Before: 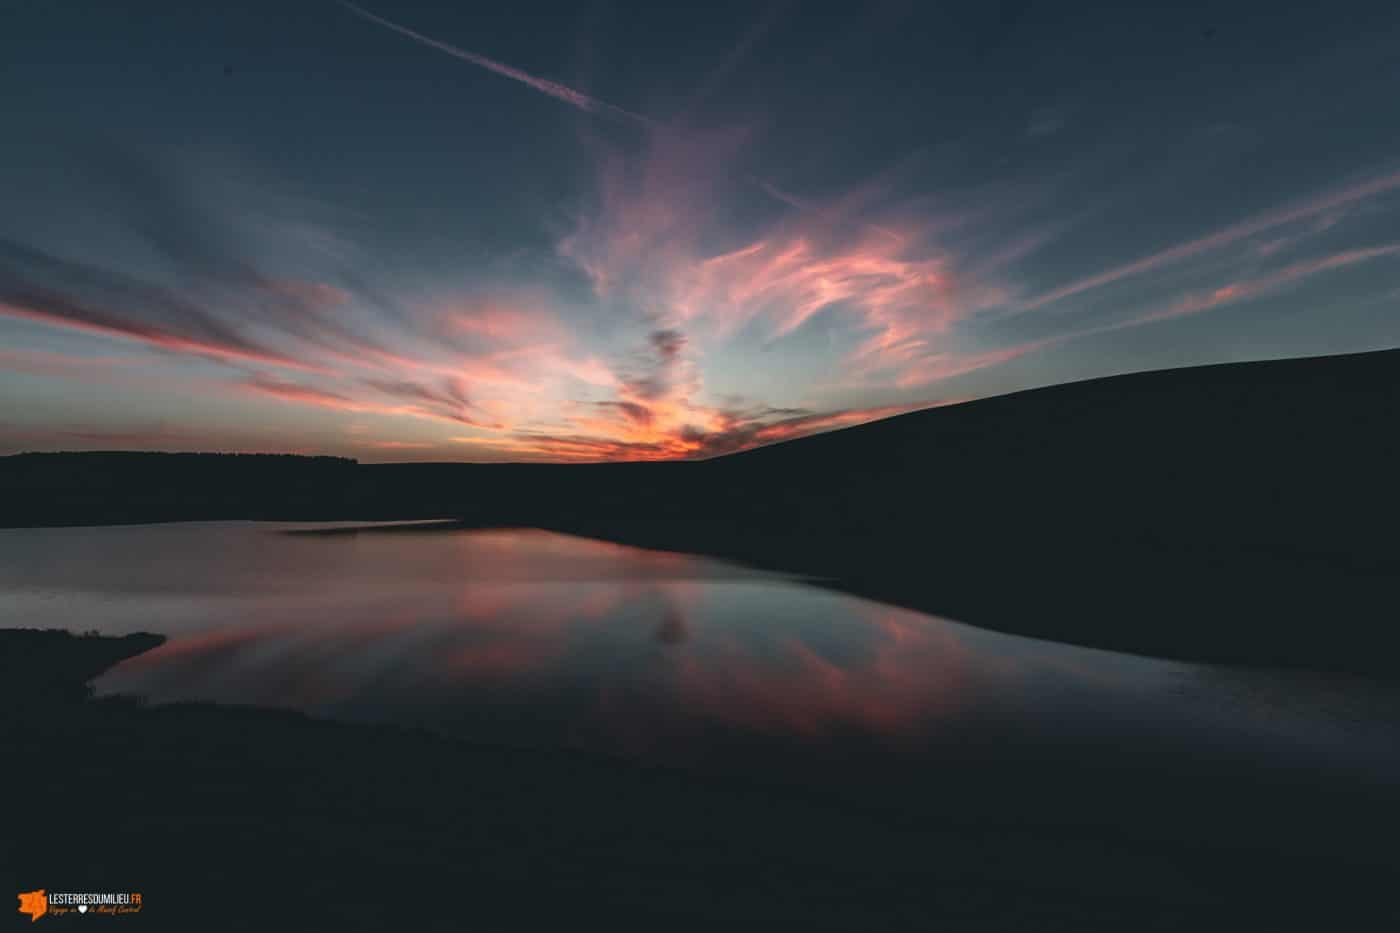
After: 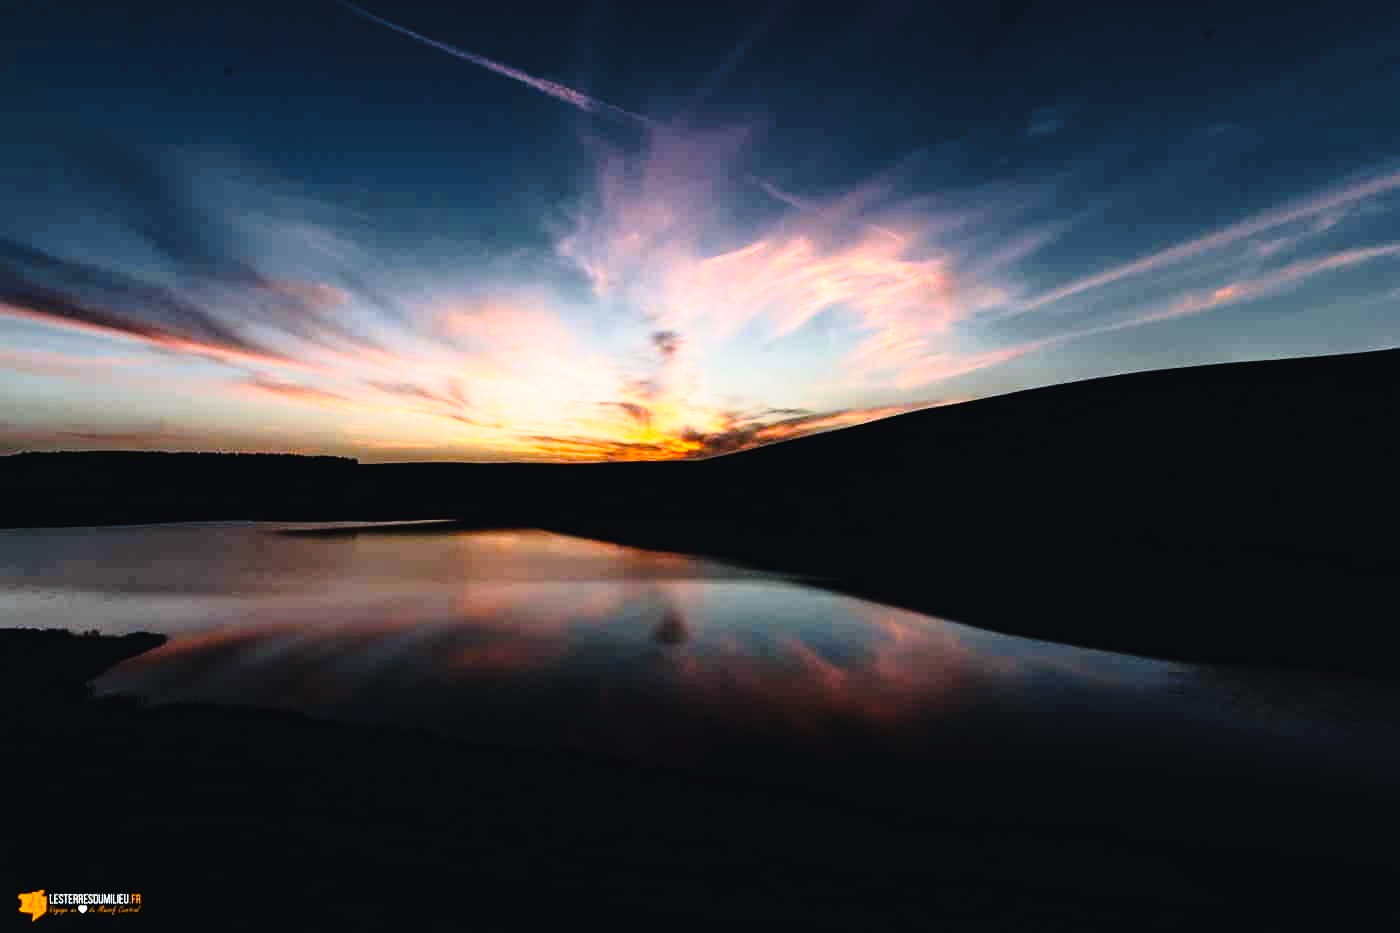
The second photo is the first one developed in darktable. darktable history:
tone curve: curves: ch0 [(0, 0) (0.042, 0.01) (0.223, 0.123) (0.59, 0.574) (0.802, 0.868) (1, 1)], color space Lab, linked channels, preserve colors none
color balance: lift [1, 1.001, 0.999, 1.001], gamma [1, 1.004, 1.007, 0.993], gain [1, 0.991, 0.987, 1.013], contrast 7.5%, contrast fulcrum 10%, output saturation 115%
base curve: curves: ch0 [(0, 0) (0.032, 0.037) (0.105, 0.228) (0.435, 0.76) (0.856, 0.983) (1, 1)], preserve colors none
color contrast: green-magenta contrast 0.85, blue-yellow contrast 1.25, unbound 0
